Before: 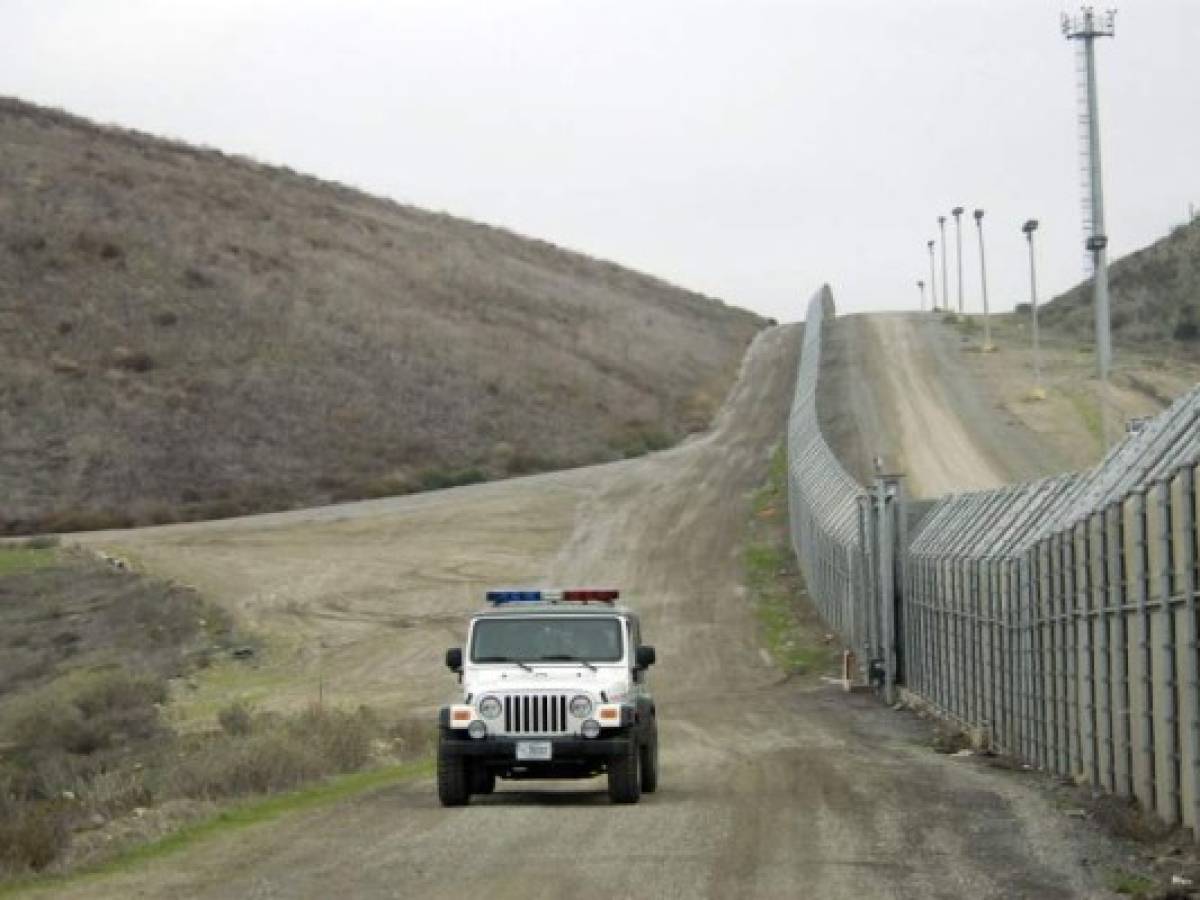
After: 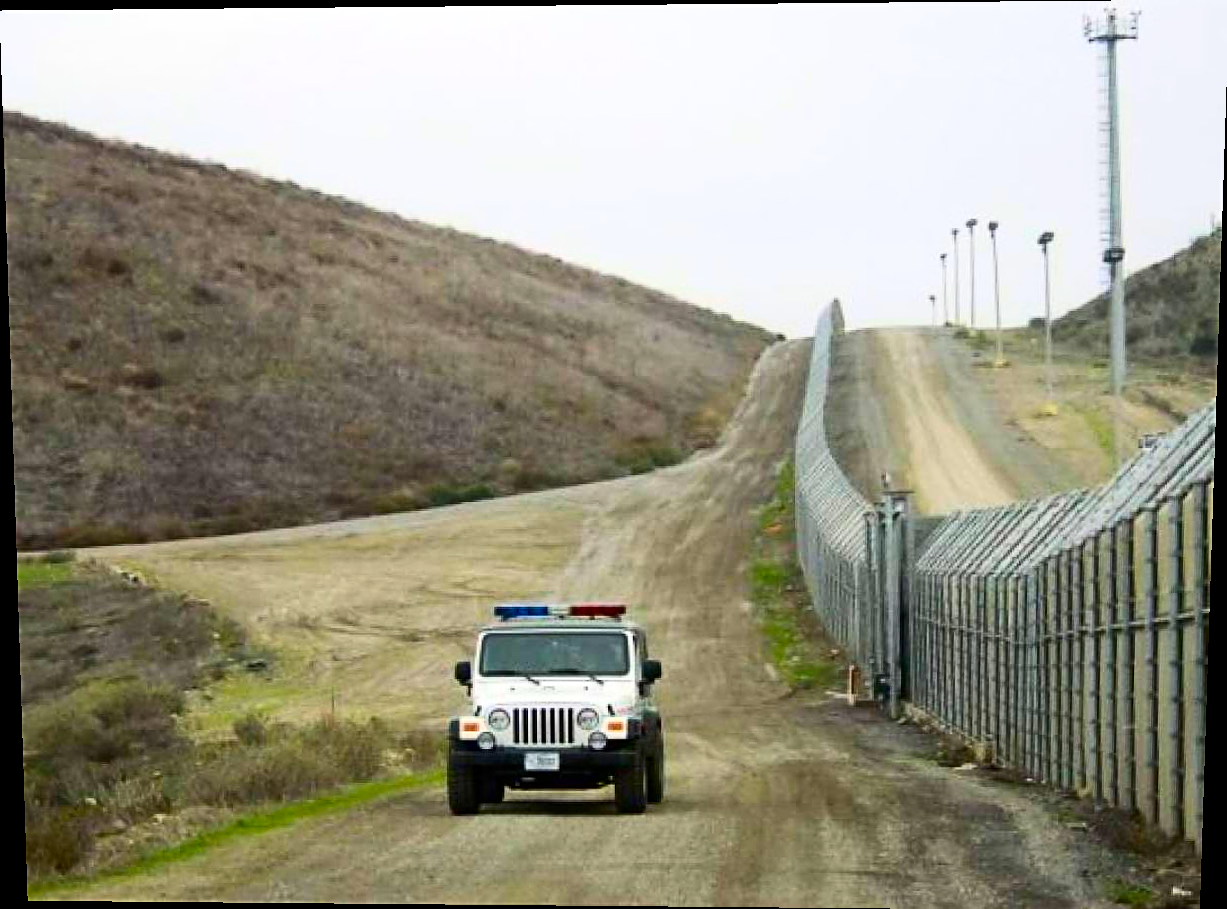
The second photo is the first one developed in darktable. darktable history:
contrast brightness saturation: contrast 0.26, brightness 0.02, saturation 0.87
rotate and perspective: lens shift (vertical) 0.048, lens shift (horizontal) -0.024, automatic cropping off
sharpen: on, module defaults
